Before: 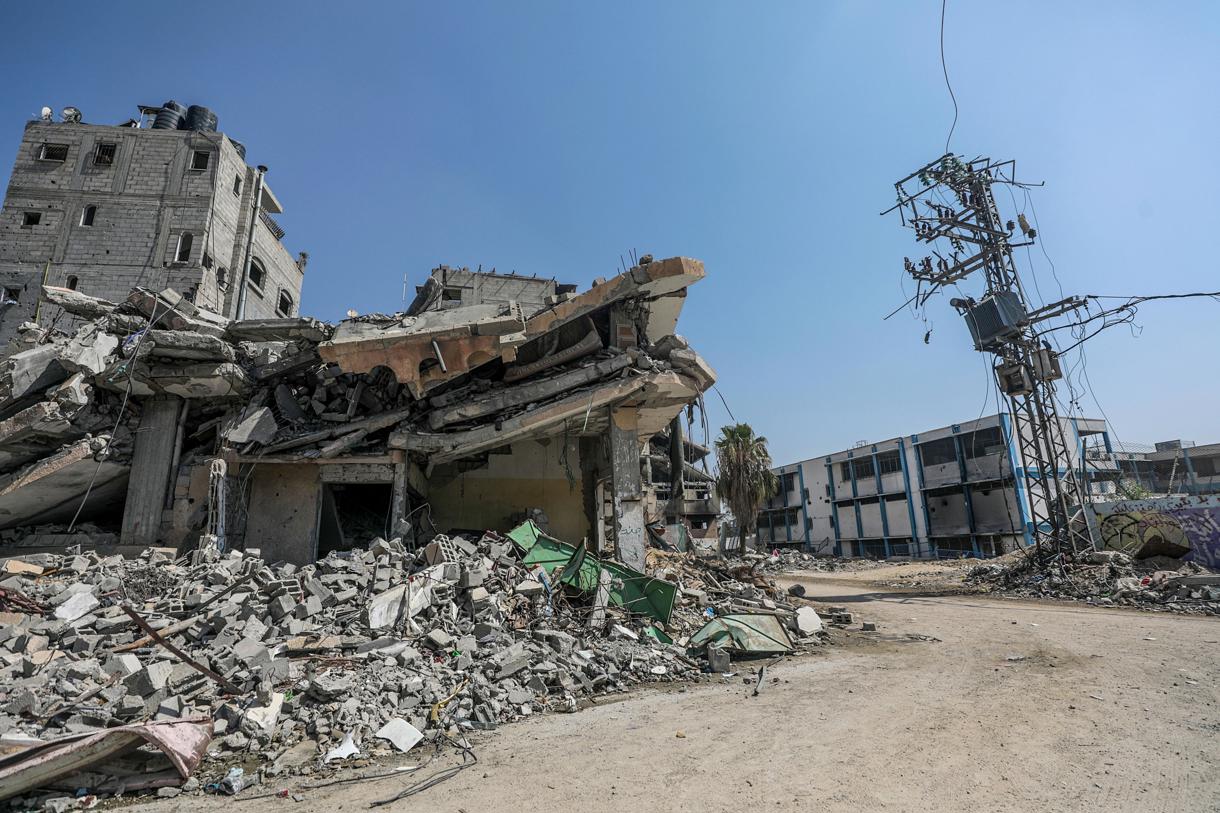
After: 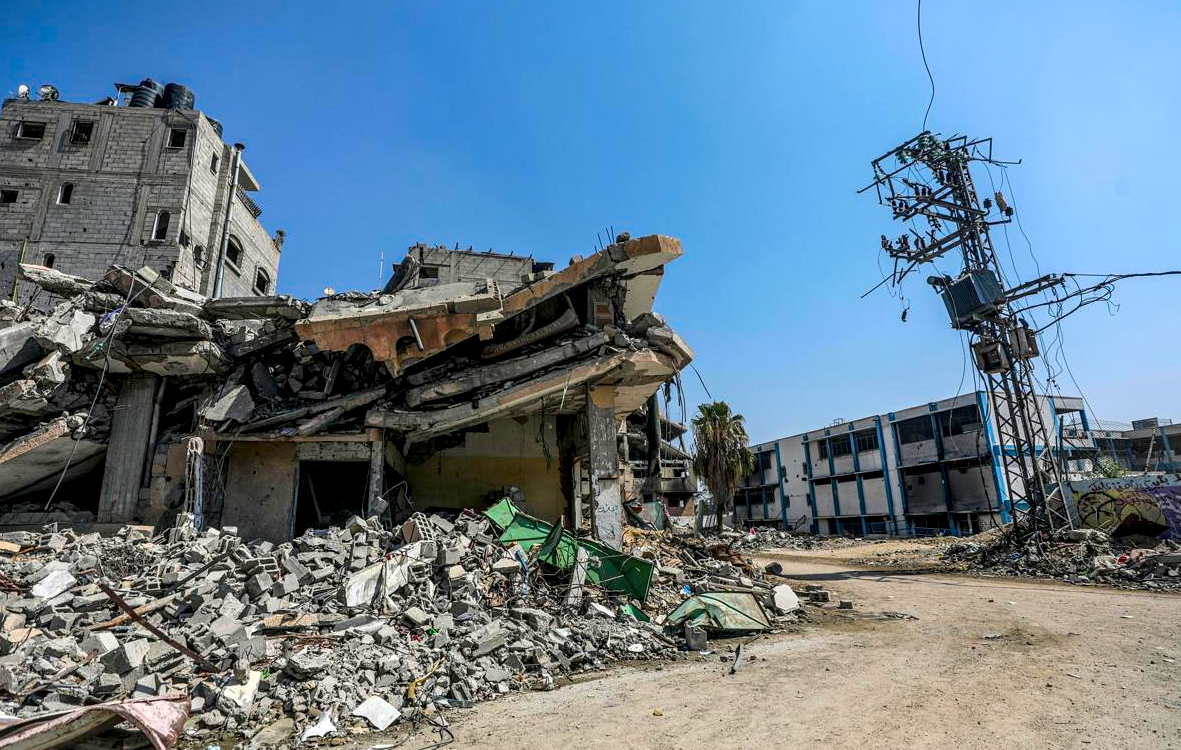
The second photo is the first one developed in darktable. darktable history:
crop: left 1.939%, top 2.826%, right 1.222%, bottom 4.843%
local contrast: detail 135%, midtone range 0.745
contrast brightness saturation: saturation 0.517
